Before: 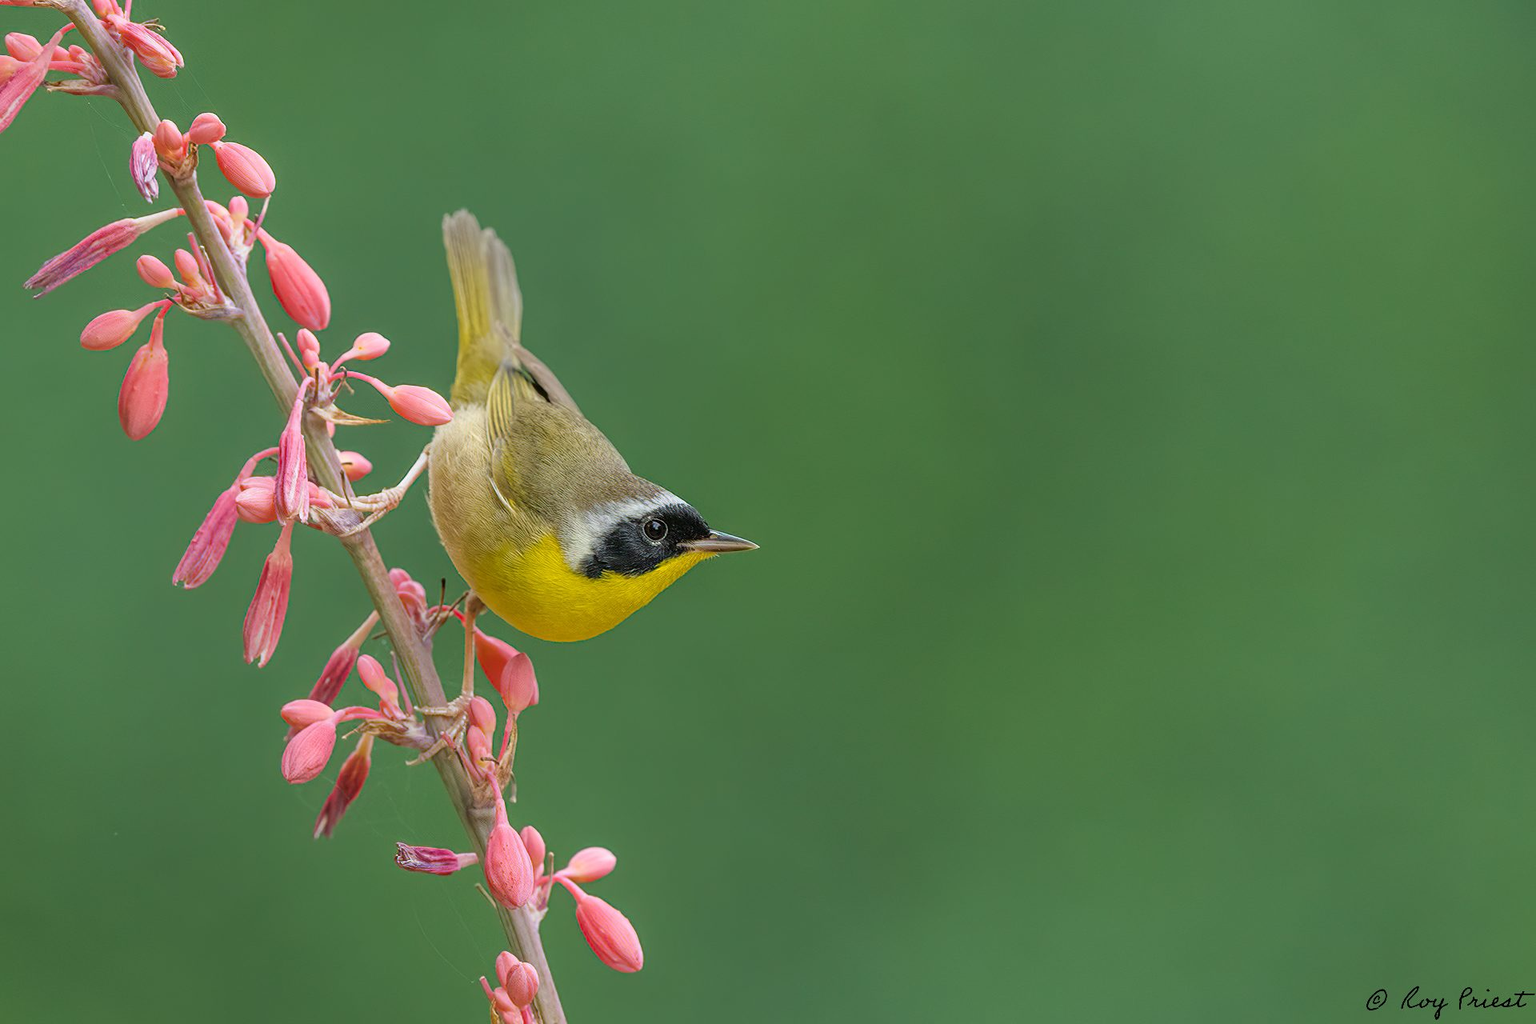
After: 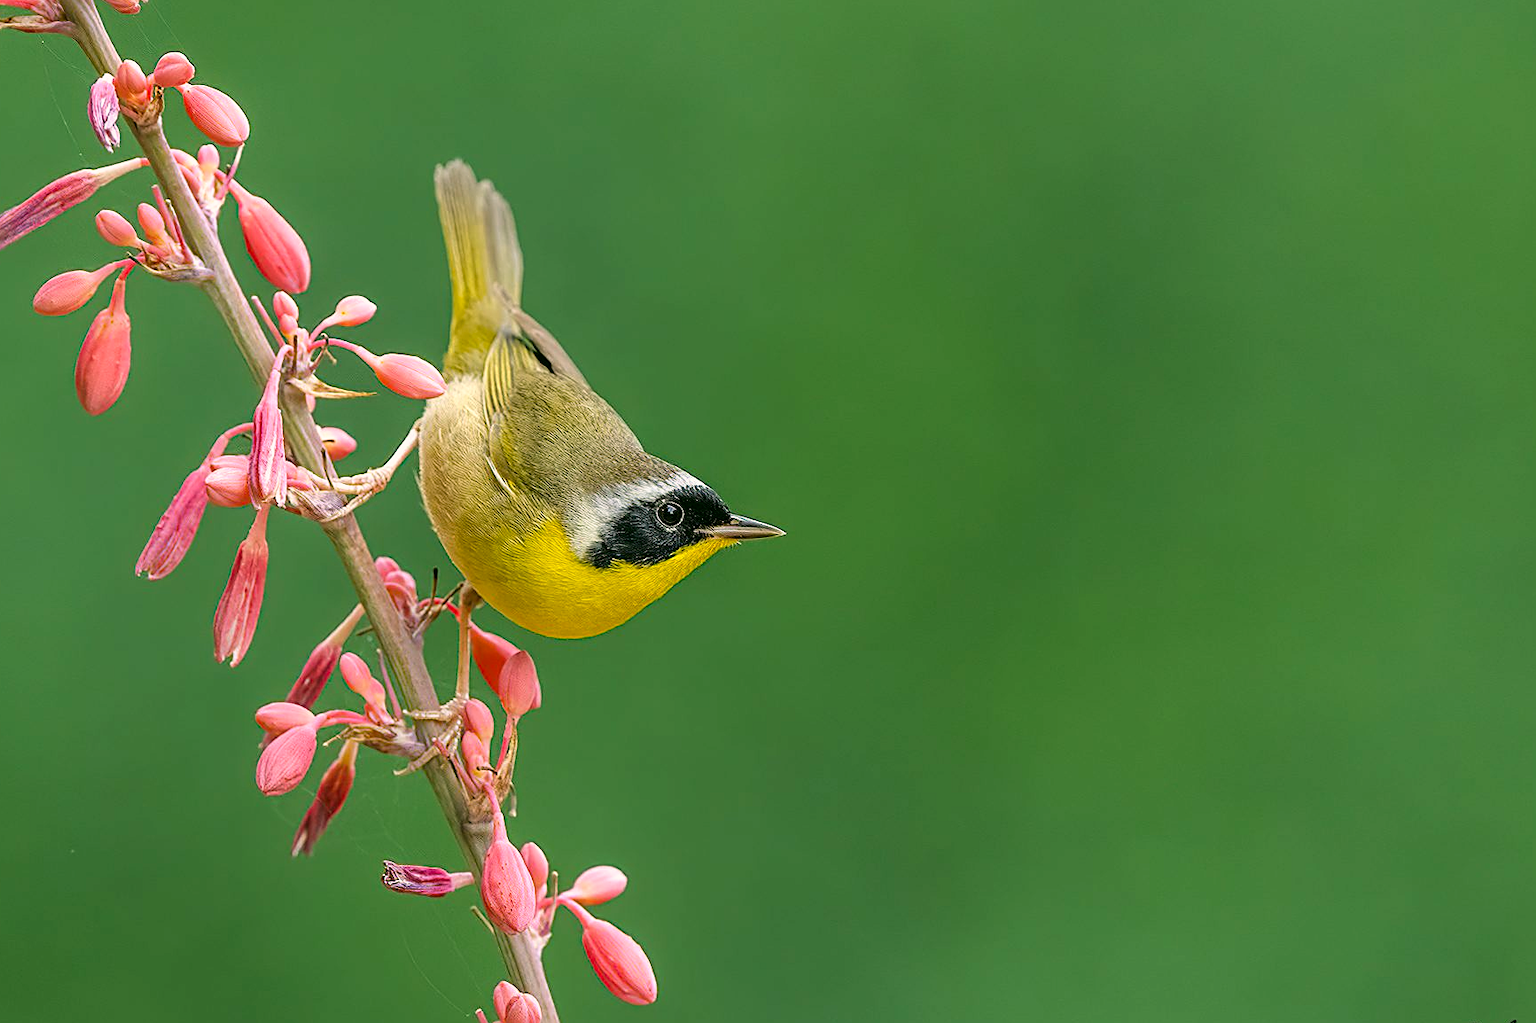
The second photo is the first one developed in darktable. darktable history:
tone curve: curves: ch0 [(0, 0) (0.003, 0.002) (0.011, 0.006) (0.025, 0.014) (0.044, 0.025) (0.069, 0.039) (0.1, 0.056) (0.136, 0.086) (0.177, 0.129) (0.224, 0.183) (0.277, 0.247) (0.335, 0.318) (0.399, 0.395) (0.468, 0.48) (0.543, 0.571) (0.623, 0.668) (0.709, 0.773) (0.801, 0.873) (0.898, 0.978) (1, 1)], preserve colors none
color correction: highlights a* 4.02, highlights b* 4.98, shadows a* -7.55, shadows b* 4.98
crop: left 3.305%, top 6.436%, right 6.389%, bottom 3.258%
sharpen: on, module defaults
